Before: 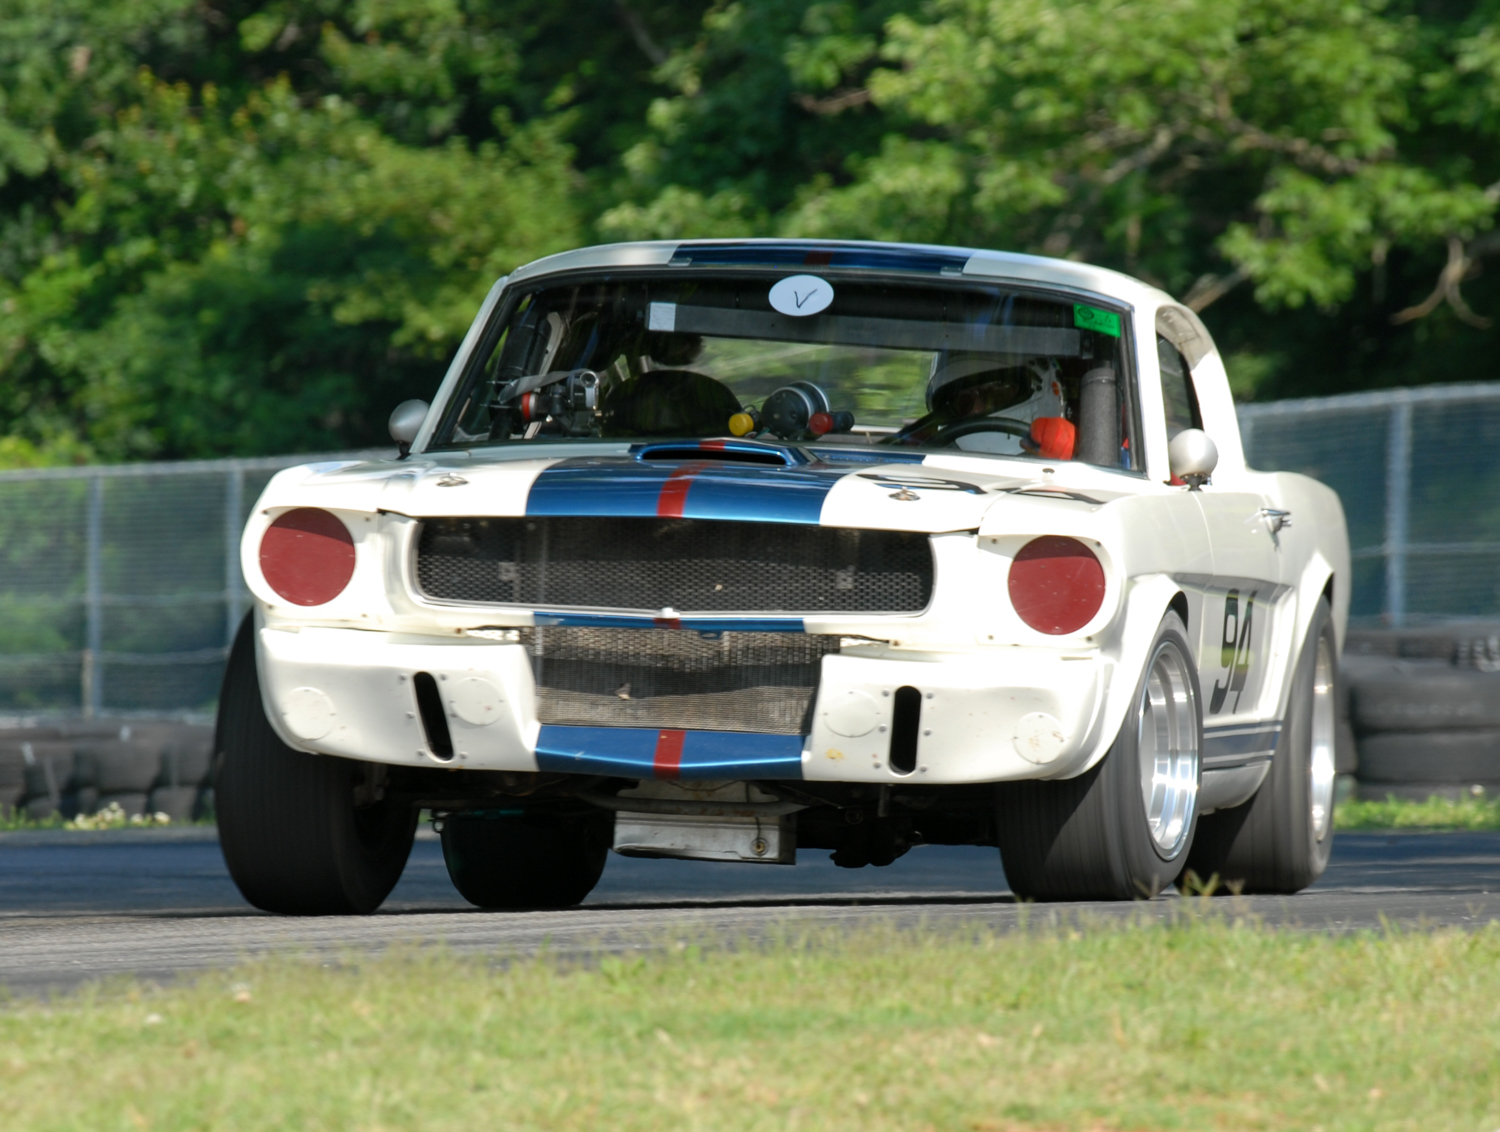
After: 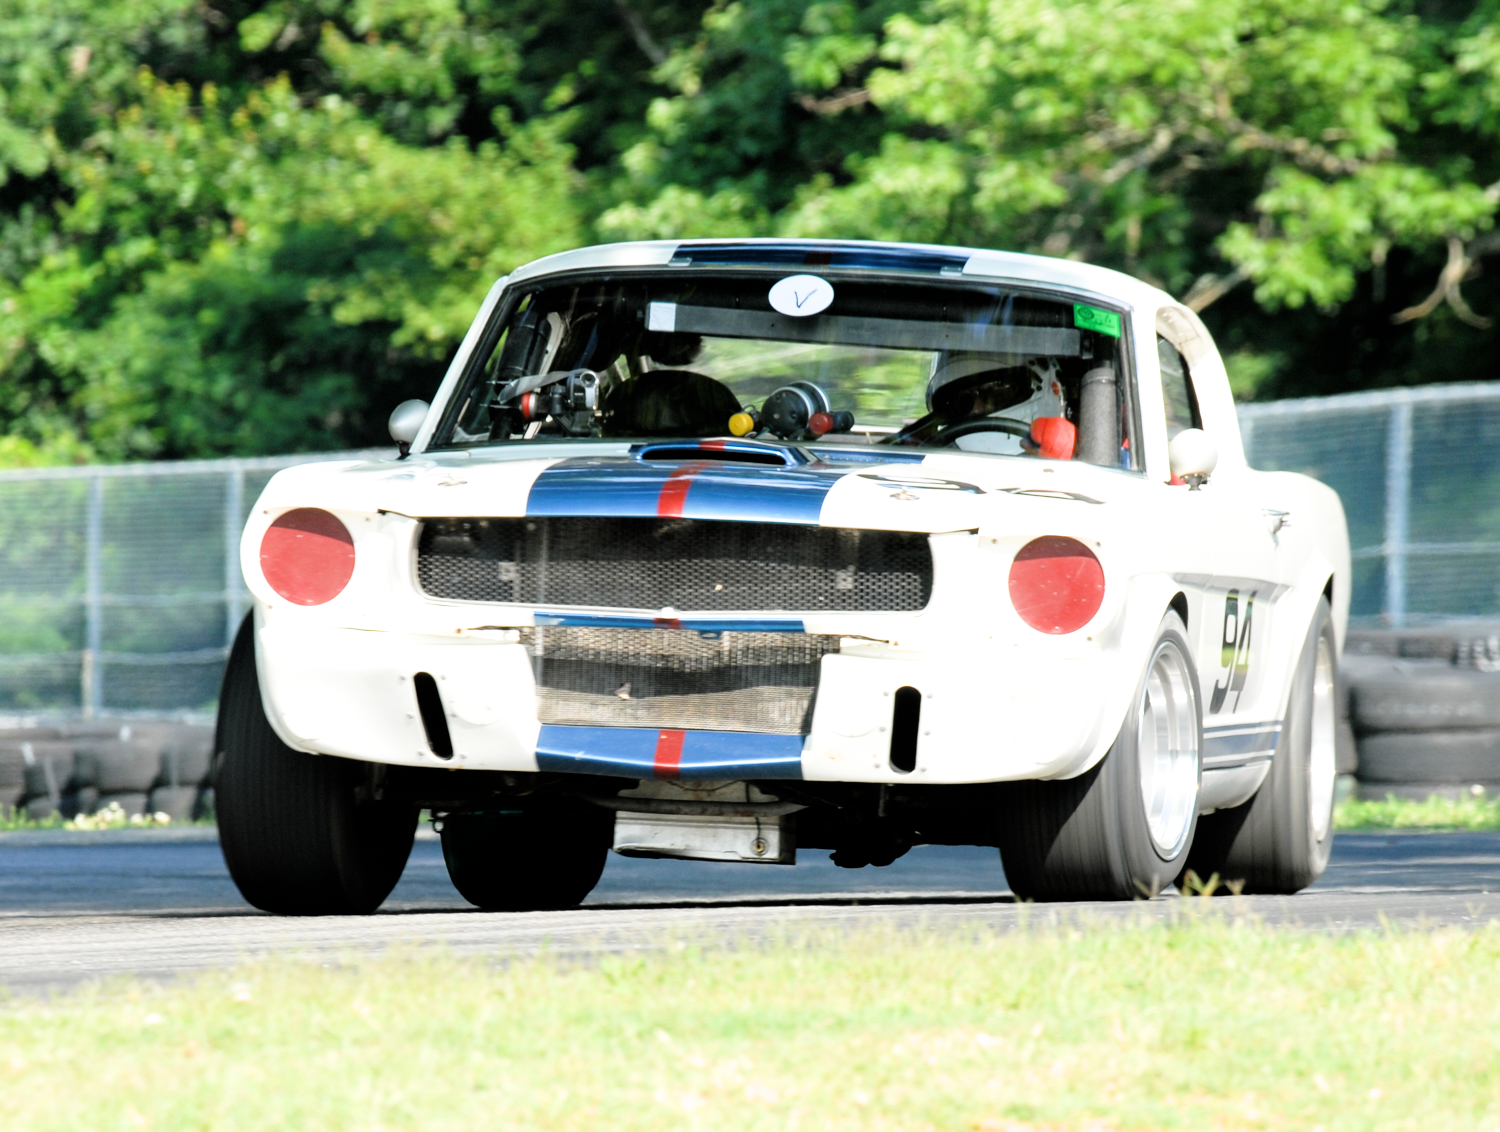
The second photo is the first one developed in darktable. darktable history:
exposure: black level correction 0, exposure 1.5 EV, compensate exposure bias true, compensate highlight preservation false
filmic rgb: black relative exposure -5 EV, white relative exposure 3.5 EV, hardness 3.19, contrast 1.2, highlights saturation mix -50%
